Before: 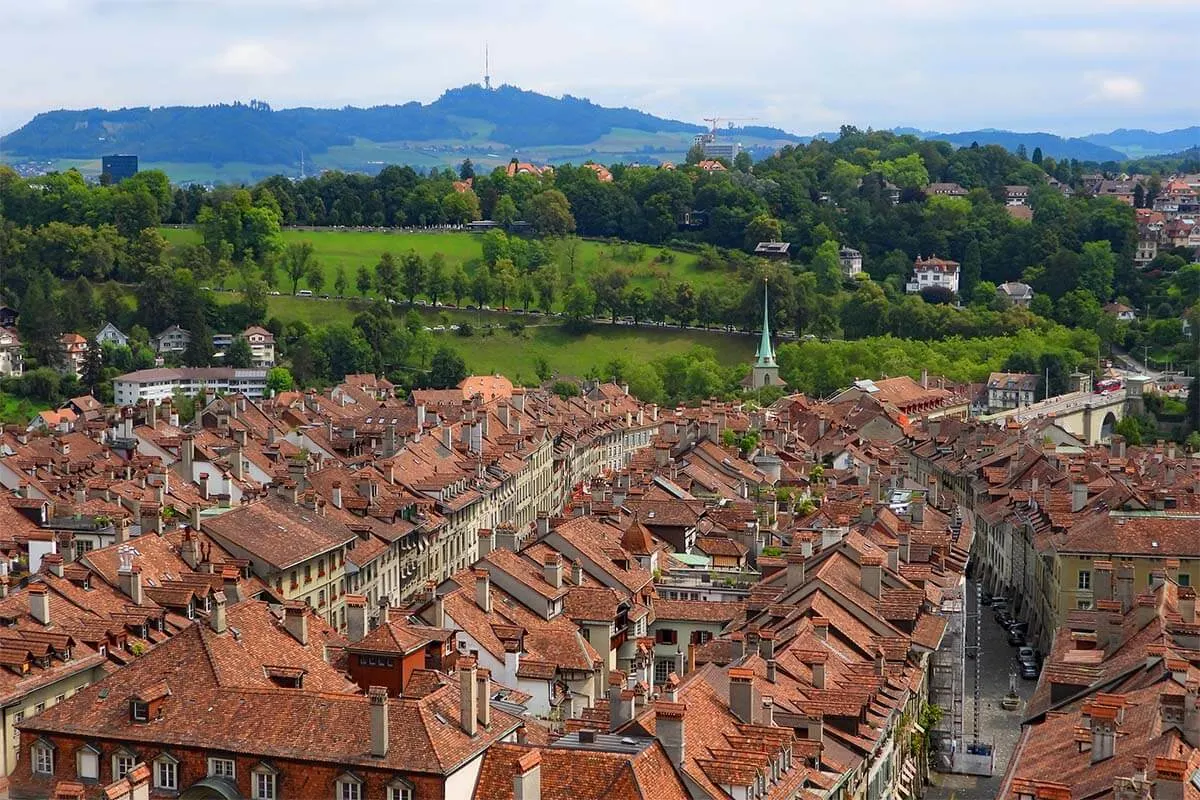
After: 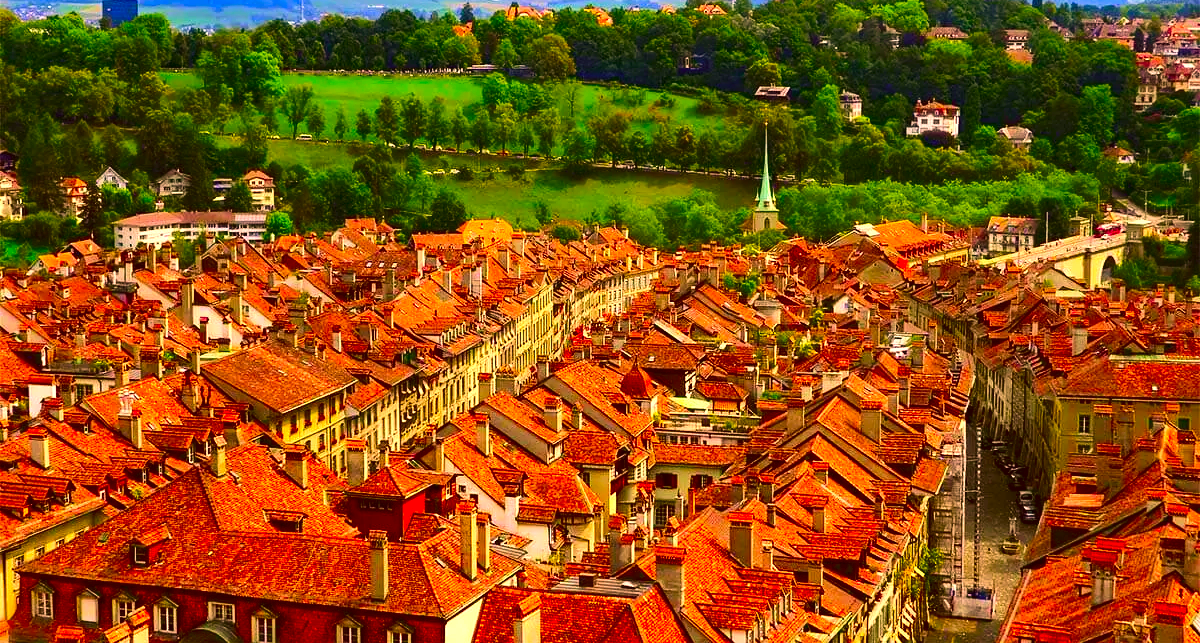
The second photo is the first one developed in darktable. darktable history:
crop and rotate: top 19.526%
contrast brightness saturation: contrast 0.207, brightness -0.103, saturation 0.213
velvia: on, module defaults
exposure: black level correction 0, exposure 0.702 EV, compensate highlight preservation false
shadows and highlights: shadows 24.97, highlights -25.91
color calibration: illuminant as shot in camera, x 0.358, y 0.373, temperature 4628.91 K
color correction: highlights a* 10.43, highlights b* 30.74, shadows a* 2.67, shadows b* 17.29, saturation 1.73
